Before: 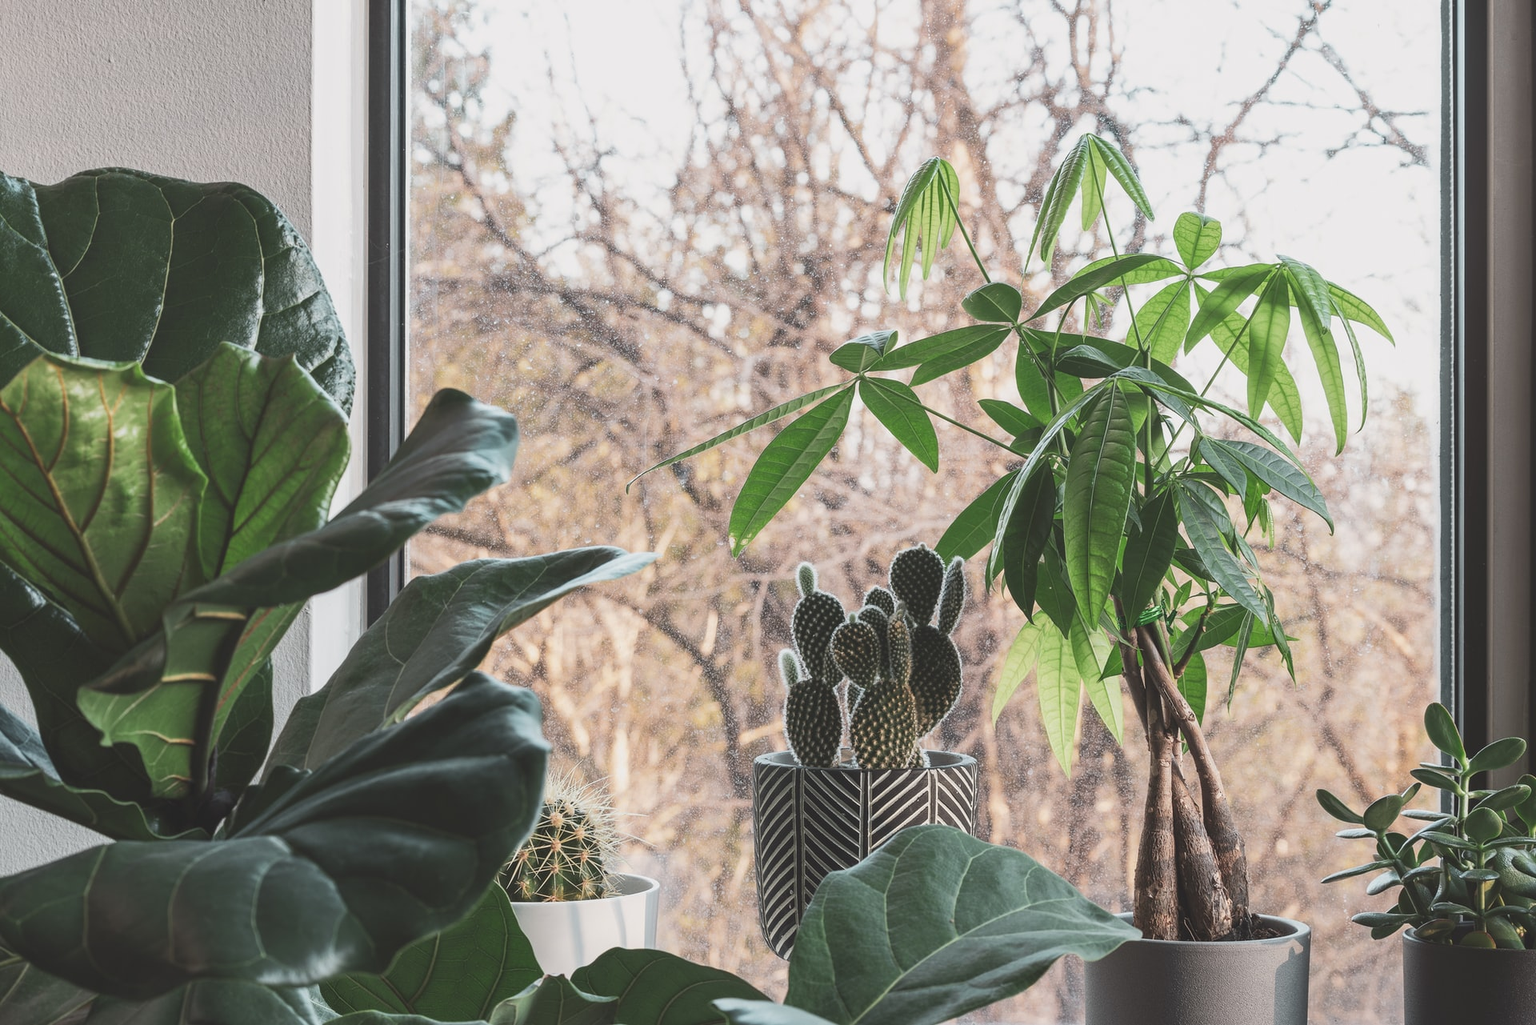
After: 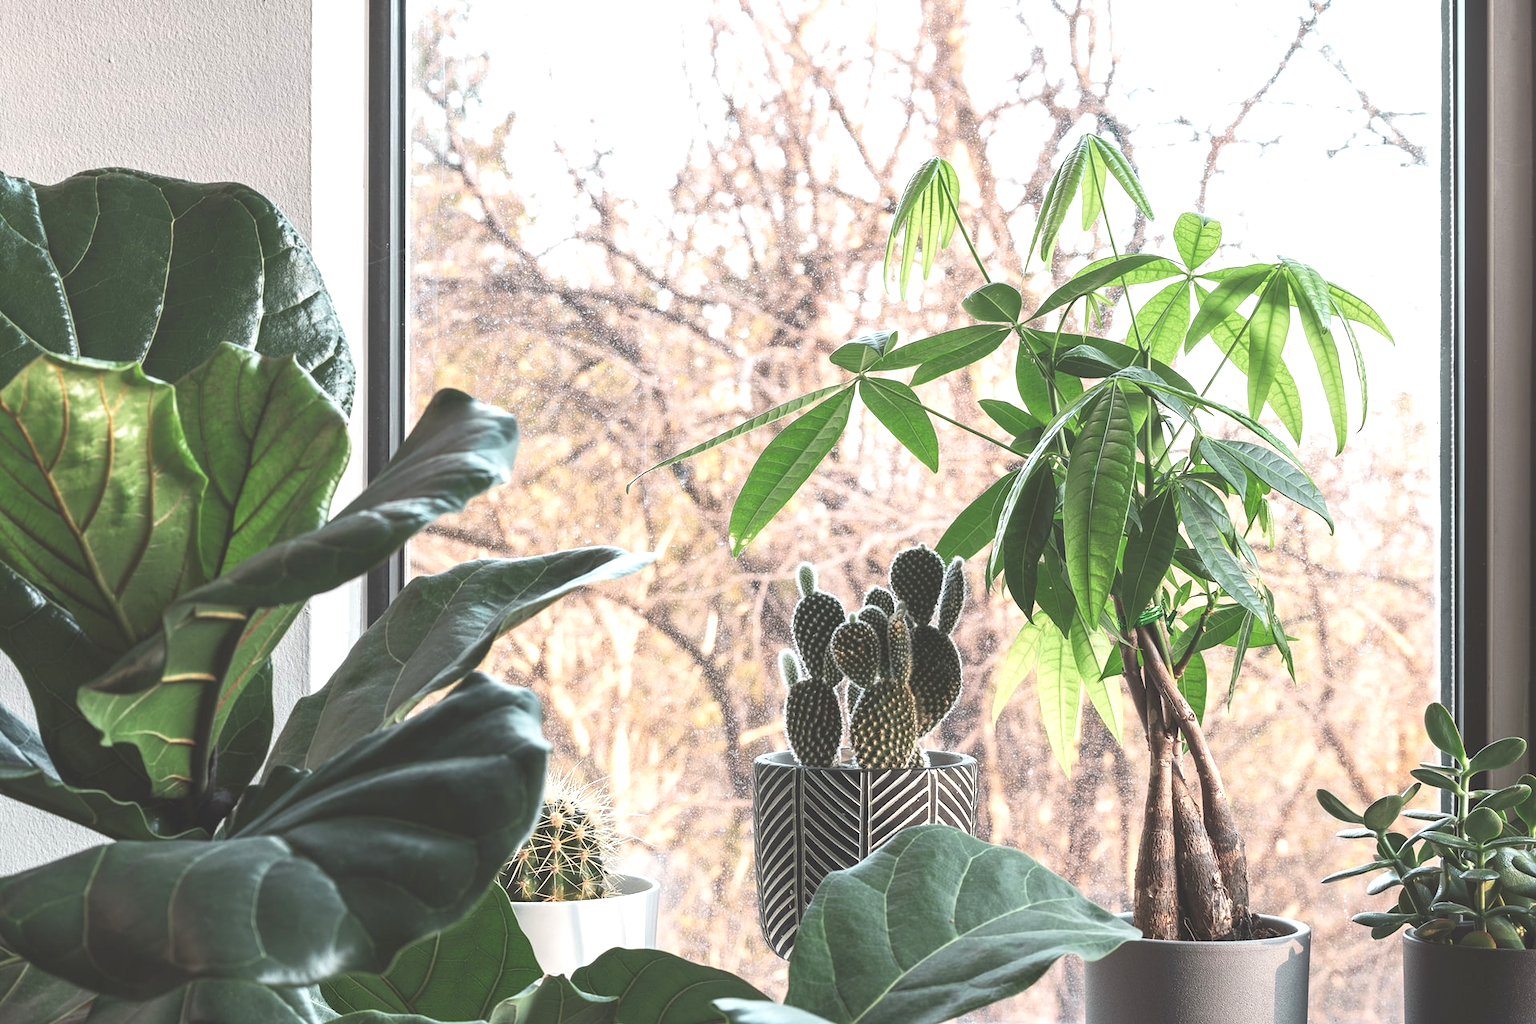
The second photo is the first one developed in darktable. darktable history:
exposure: black level correction 0, exposure 0.7 EV, compensate exposure bias true, compensate highlight preservation false
tone equalizer: on, module defaults
